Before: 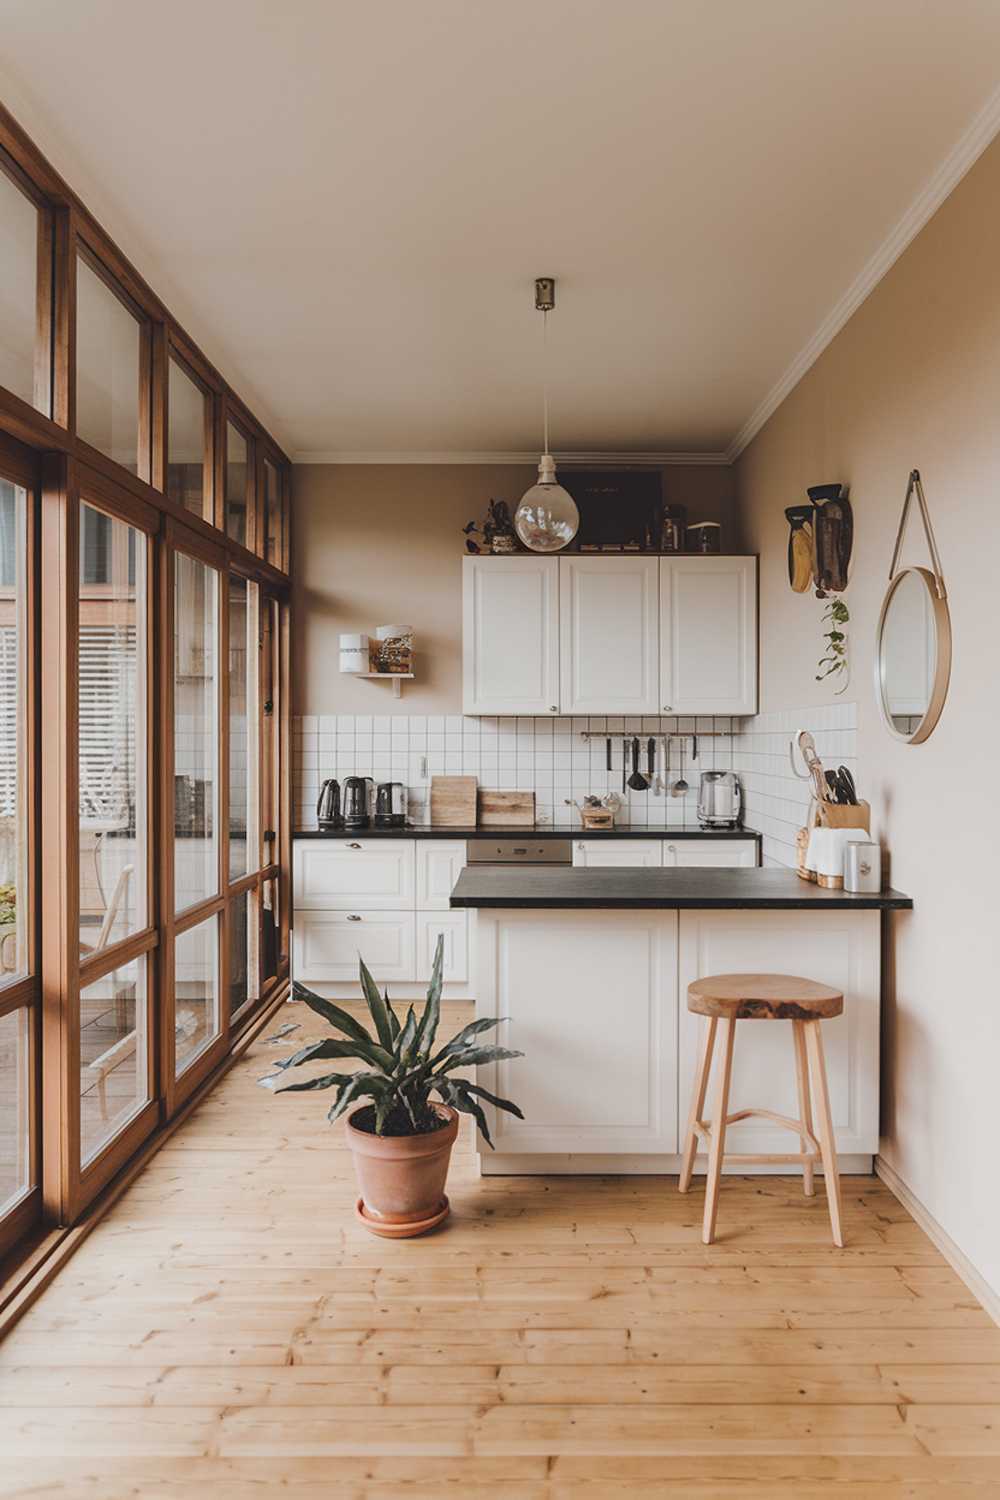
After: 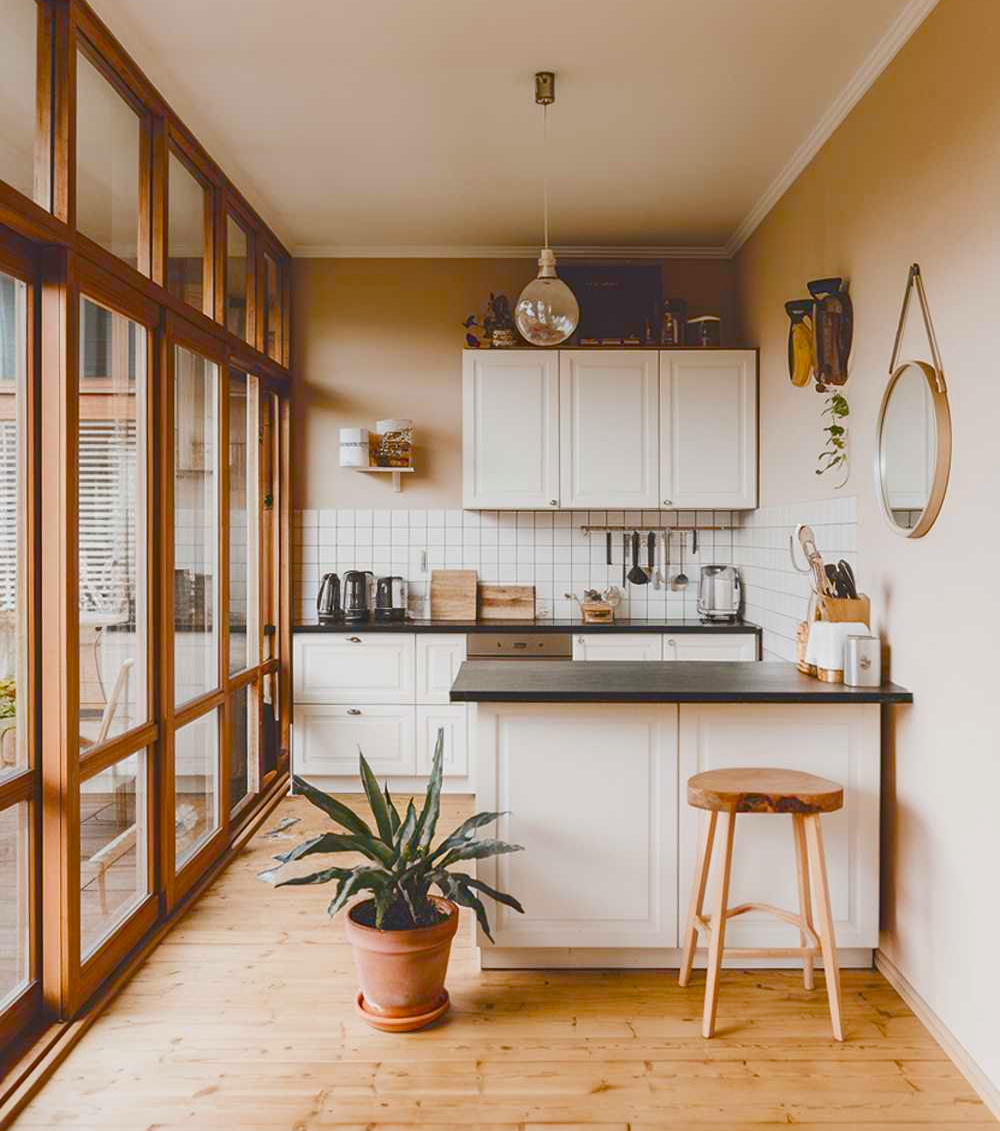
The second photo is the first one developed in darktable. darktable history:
crop: top 13.75%, bottom 10.846%
color balance rgb: linear chroma grading › global chroma 8.805%, perceptual saturation grading › global saturation 46.127%, perceptual saturation grading › highlights -50.021%, perceptual saturation grading › shadows 31.048%, perceptual brilliance grading › global brilliance 21.698%, perceptual brilliance grading › shadows -35.497%, contrast -29.474%
